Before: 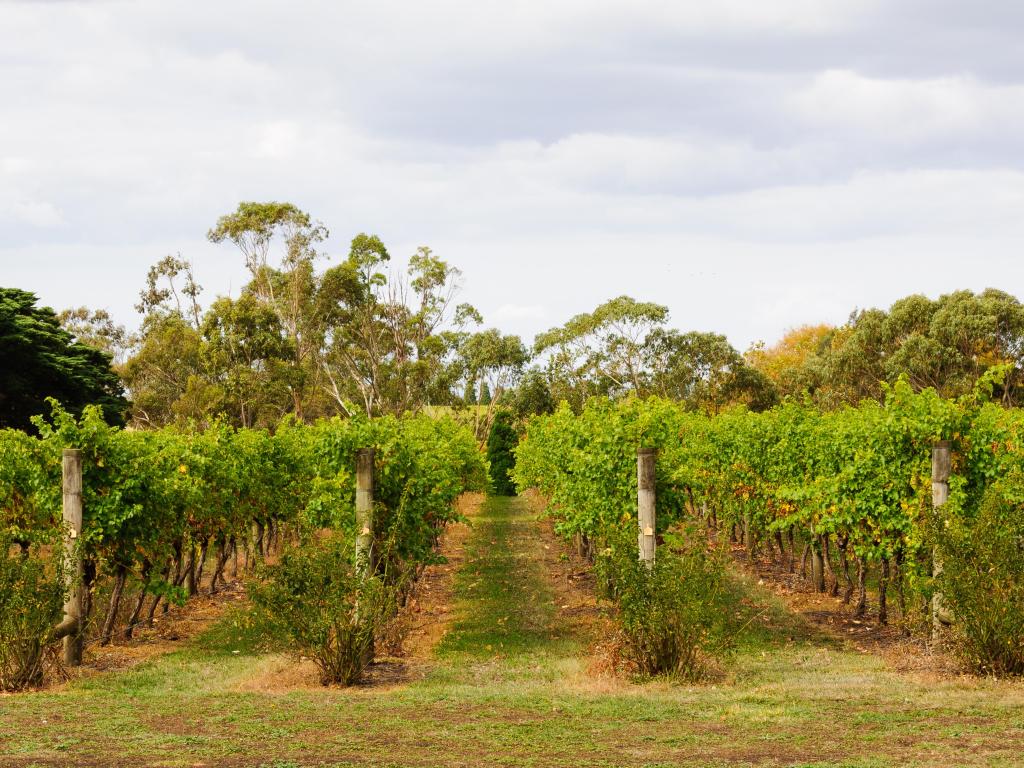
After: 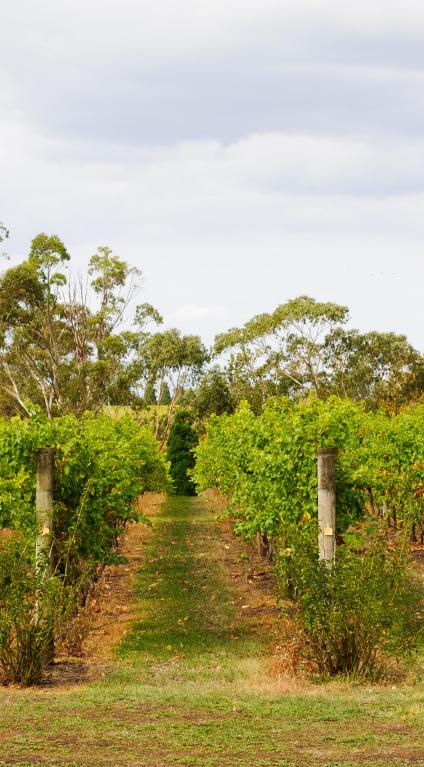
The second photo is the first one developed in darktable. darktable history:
crop: left 31.303%, right 27.228%
